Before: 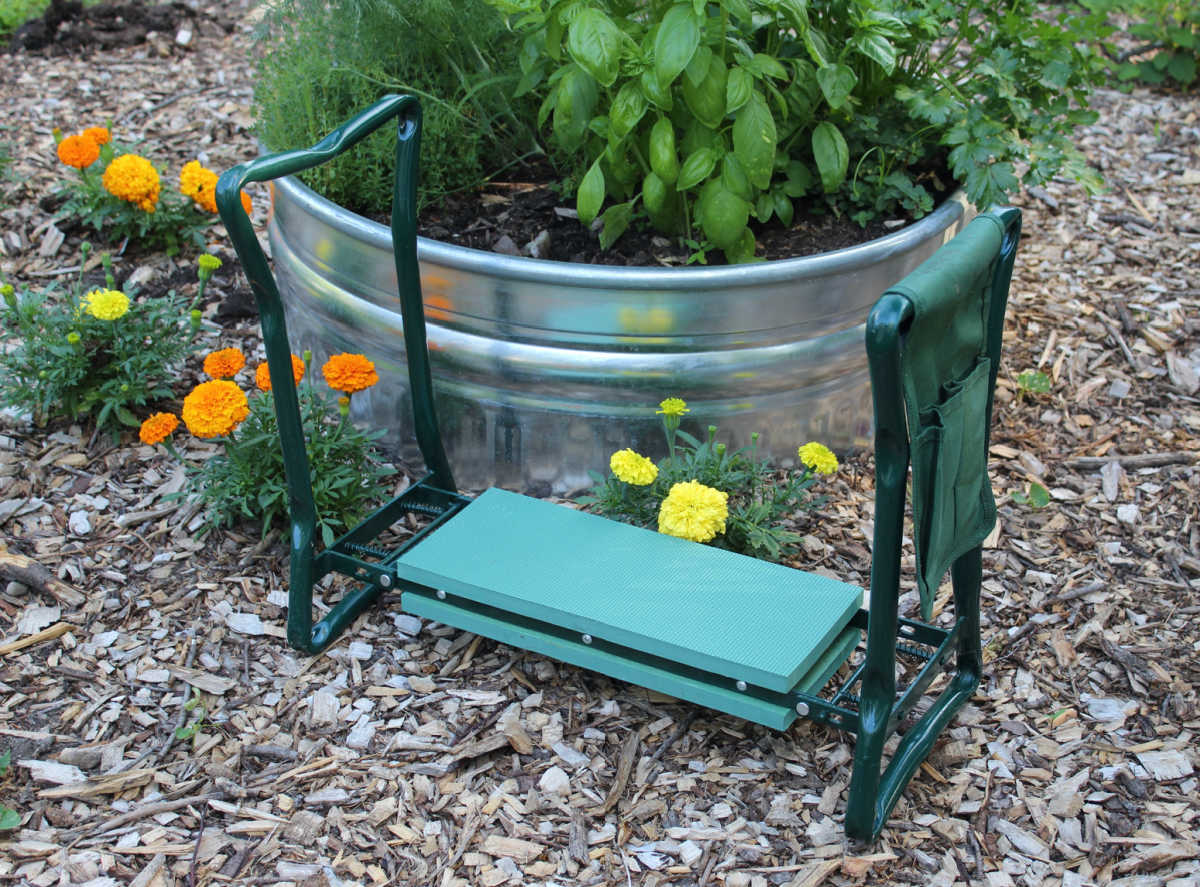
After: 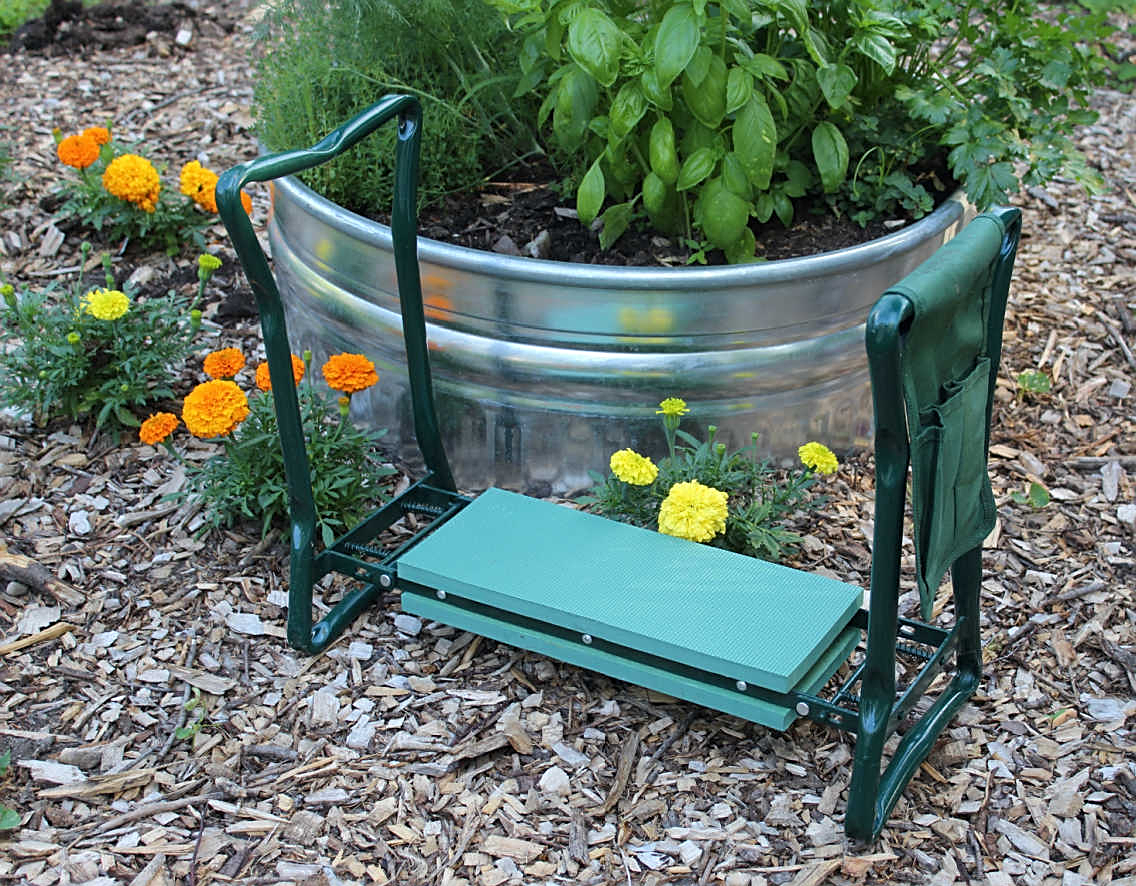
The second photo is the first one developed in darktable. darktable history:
crop and rotate: left 0%, right 5.301%
sharpen: on, module defaults
